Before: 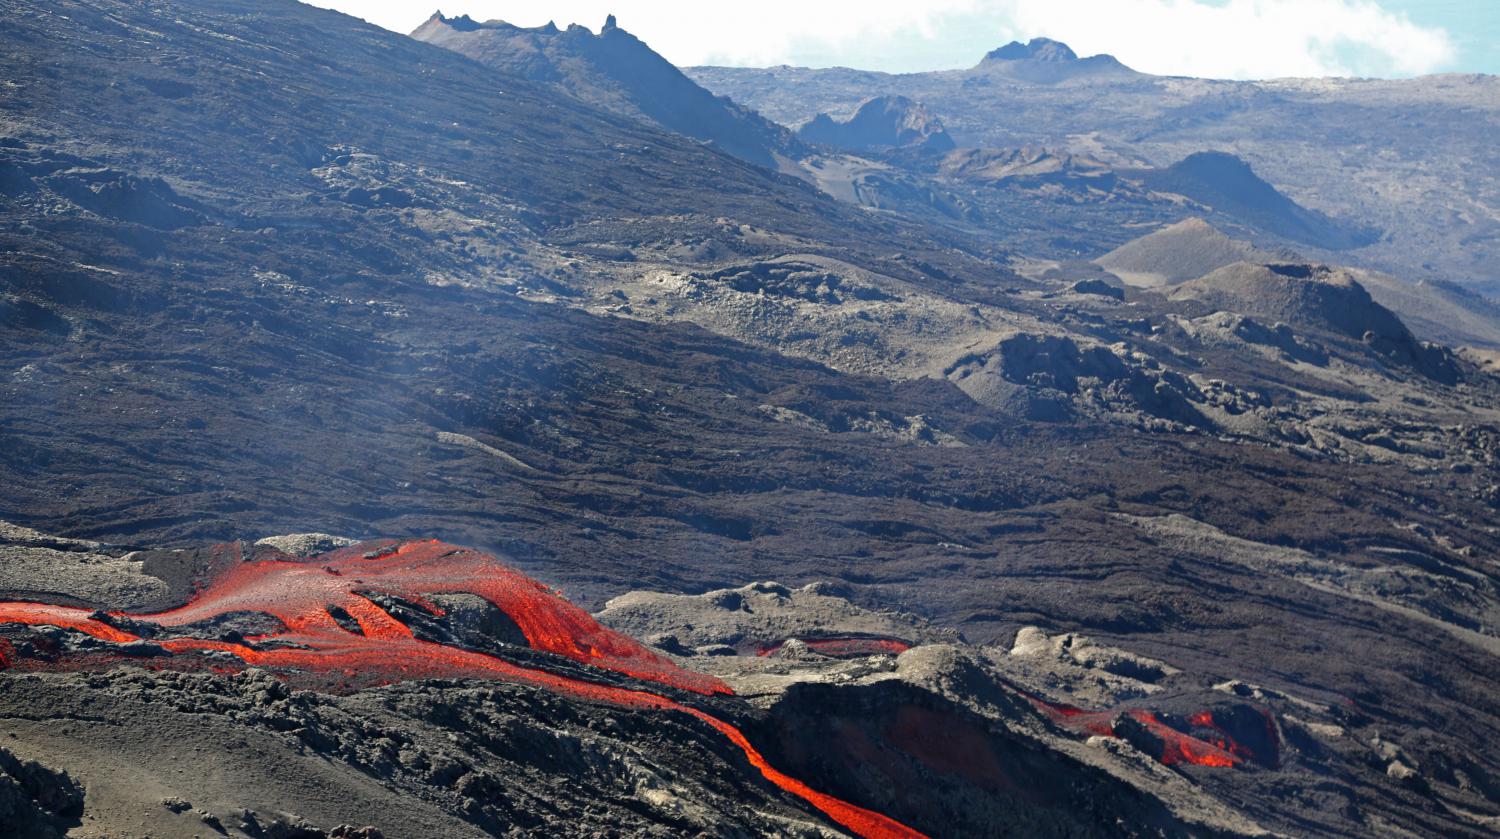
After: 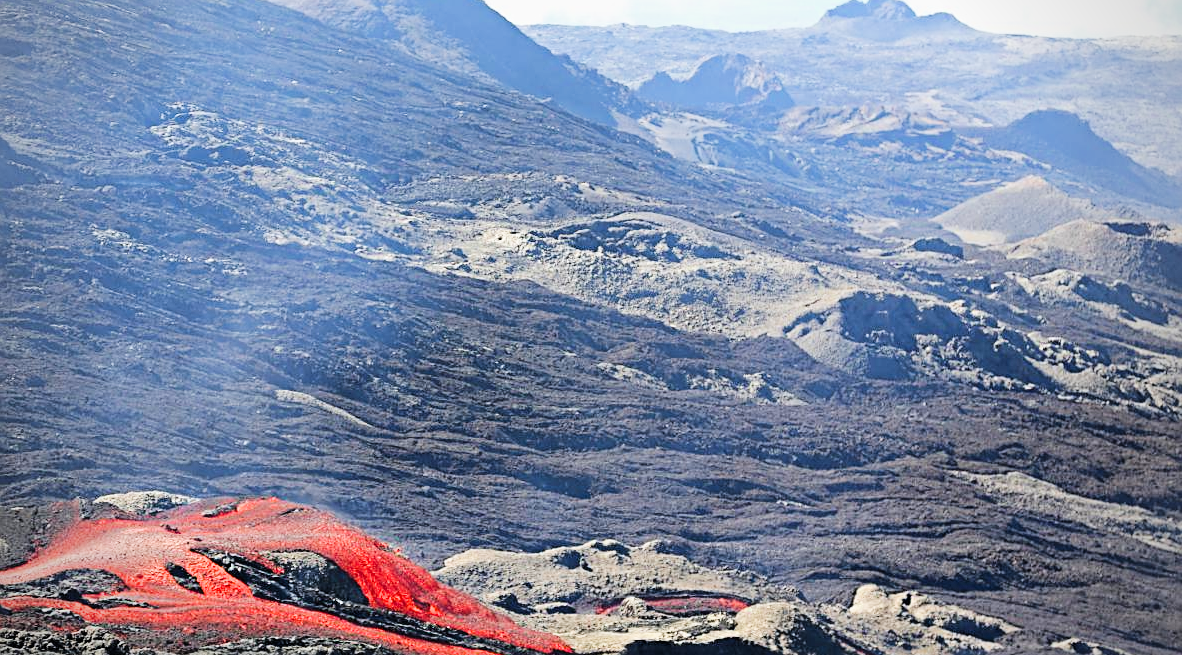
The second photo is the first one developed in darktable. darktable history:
exposure: black level correction 0, exposure 1.2 EV, compensate exposure bias true, compensate highlight preservation false
color zones: curves: ch1 [(0, 0.525) (0.143, 0.556) (0.286, 0.52) (0.429, 0.5) (0.571, 0.5) (0.714, 0.5) (0.857, 0.503) (1, 0.525)]
crop and rotate: left 10.77%, top 5.1%, right 10.41%, bottom 16.76%
shadows and highlights: shadows 62.66, white point adjustment 0.37, highlights -34.44, compress 83.82%
sharpen: on, module defaults
vignetting: fall-off radius 60.92%
filmic rgb: black relative exposure -7.65 EV, white relative exposure 4.56 EV, hardness 3.61, contrast 1.25
